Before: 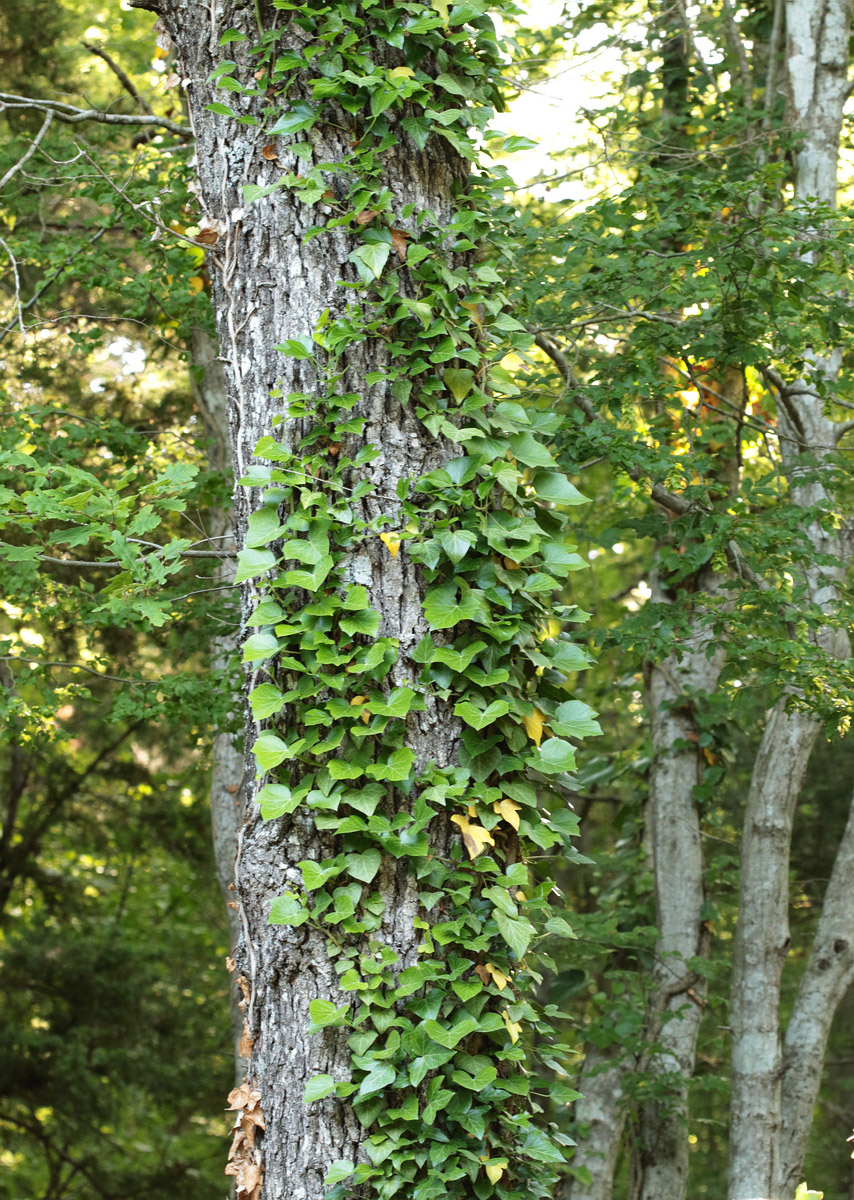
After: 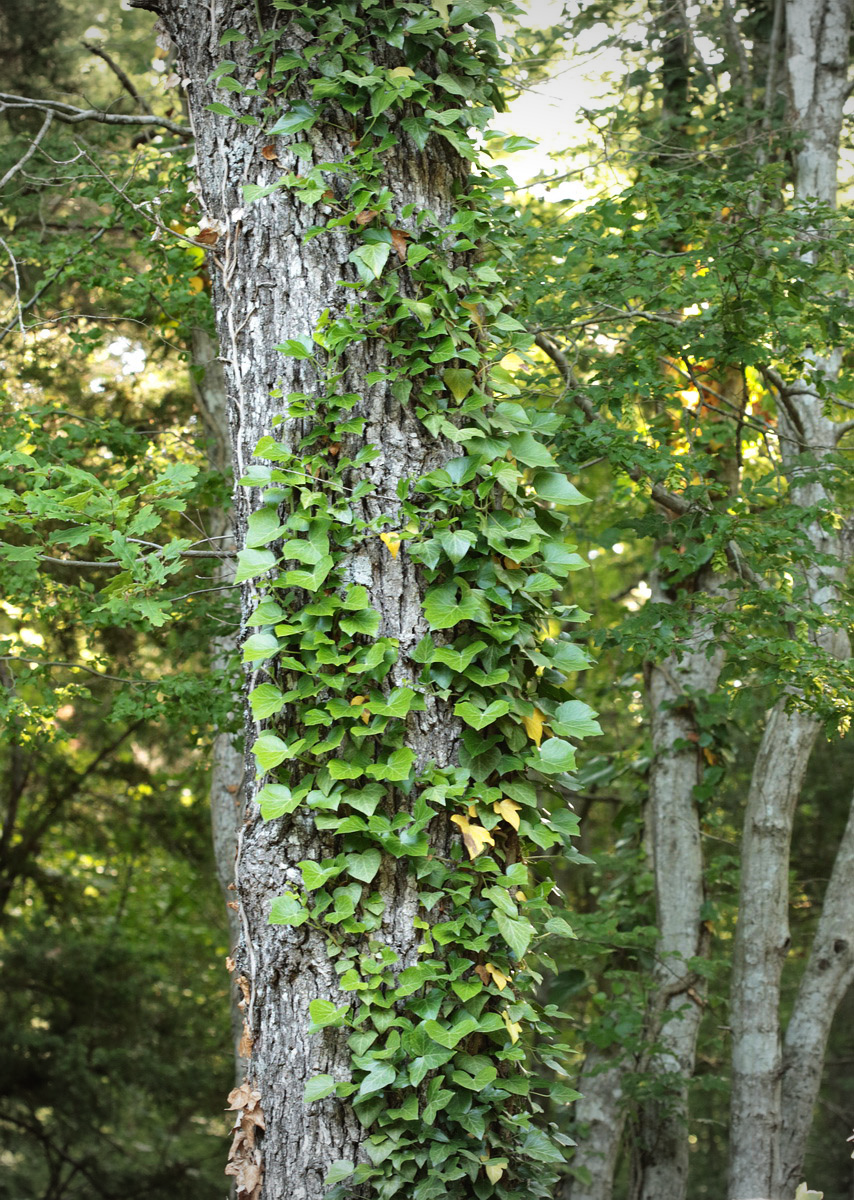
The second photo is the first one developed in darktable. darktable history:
vignetting: width/height ratio 1.096
